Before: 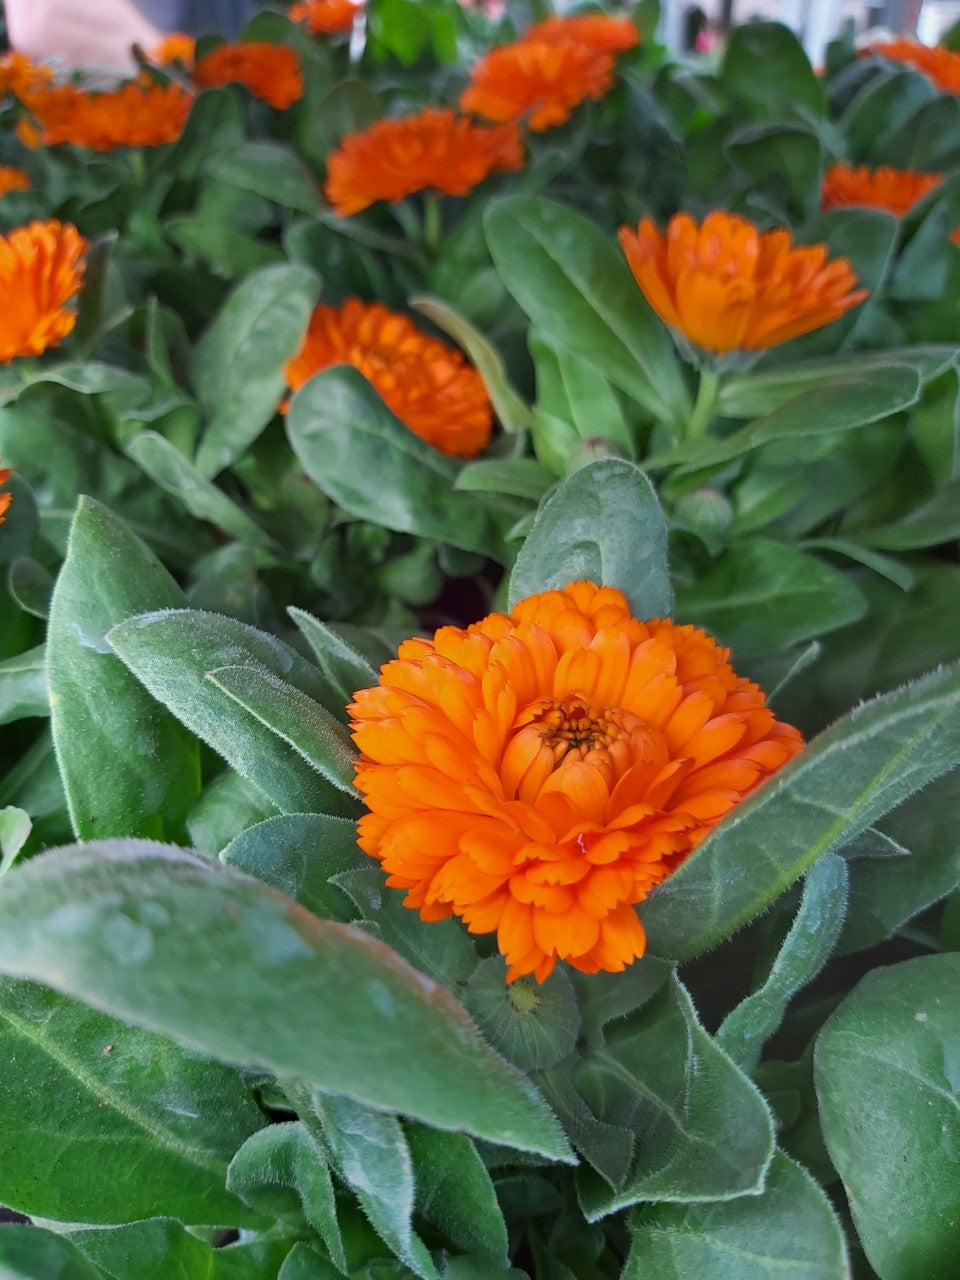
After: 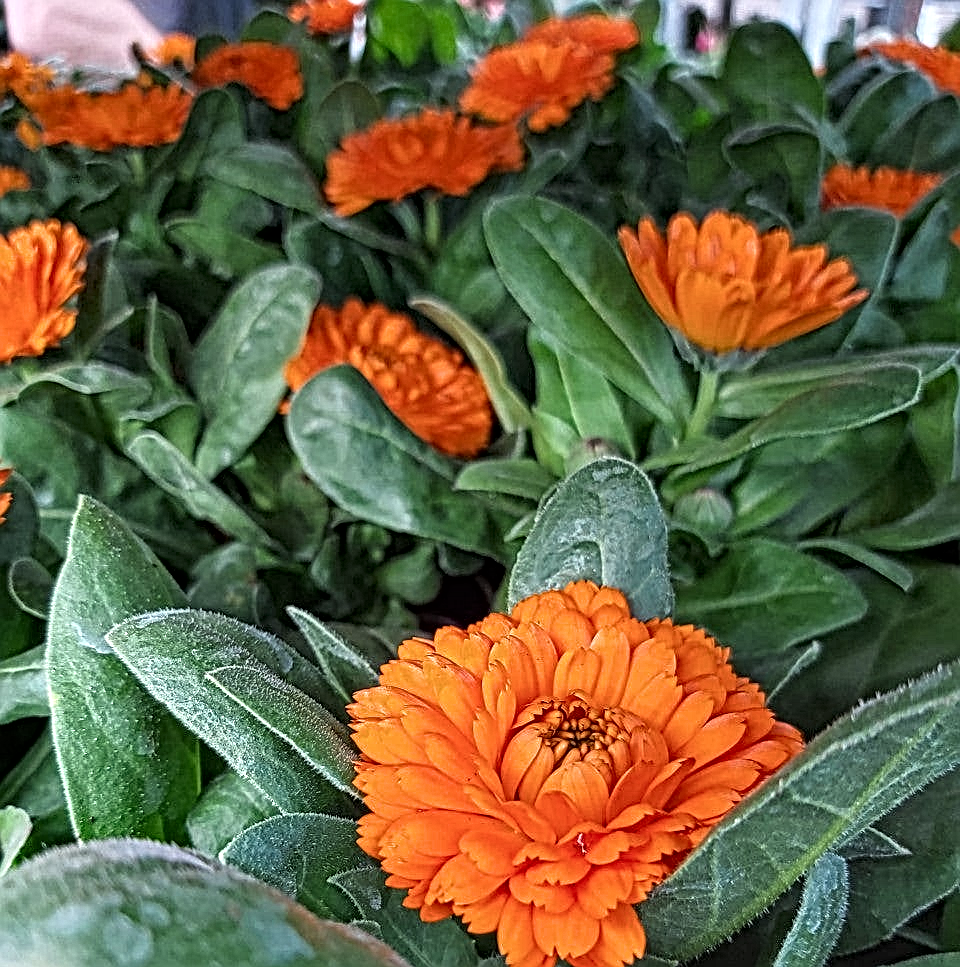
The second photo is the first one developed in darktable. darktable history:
local contrast: mode bilateral grid, contrast 20, coarseness 3, detail 299%, midtone range 0.2
filmic rgb: black relative exposure -8.03 EV, white relative exposure 2.46 EV, hardness 6.32
sharpen: amount 0.208
crop: bottom 24.396%
